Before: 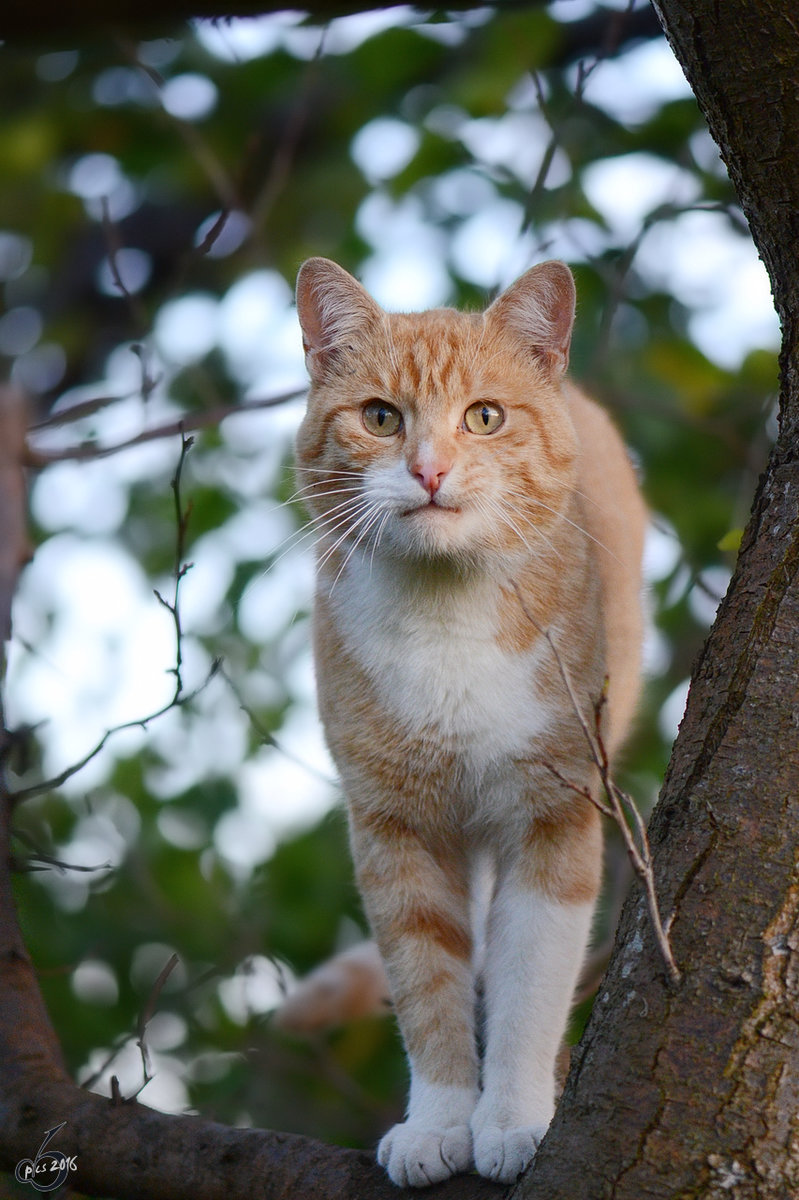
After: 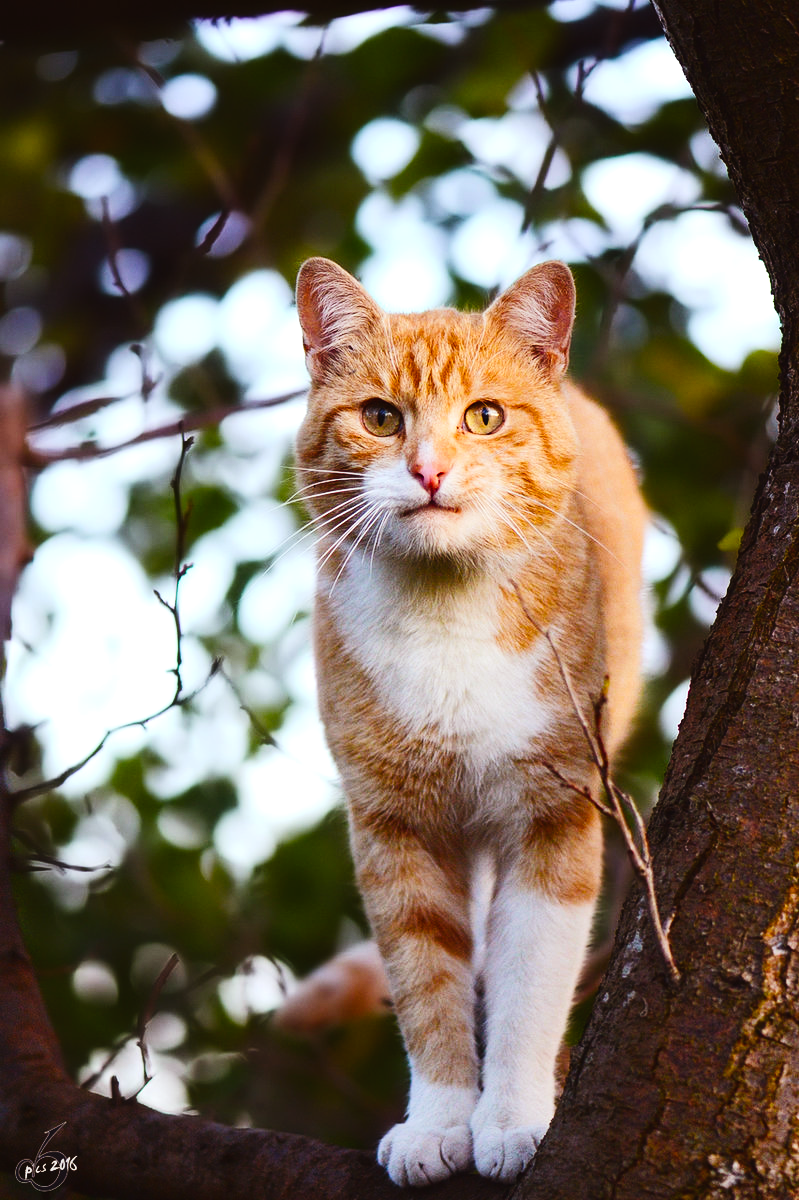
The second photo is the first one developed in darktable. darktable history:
tone curve: curves: ch0 [(0, 0.011) (0.139, 0.106) (0.295, 0.271) (0.499, 0.523) (0.739, 0.782) (0.857, 0.879) (1, 0.967)]; ch1 [(0, 0) (0.291, 0.229) (0.394, 0.365) (0.469, 0.456) (0.507, 0.504) (0.527, 0.546) (0.571, 0.614) (0.725, 0.779) (1, 1)]; ch2 [(0, 0) (0.125, 0.089) (0.35, 0.317) (0.437, 0.42) (0.502, 0.499) (0.537, 0.551) (0.613, 0.636) (1, 1)], preserve colors none
tone equalizer: -8 EV -0.737 EV, -7 EV -0.722 EV, -6 EV -0.571 EV, -5 EV -0.371 EV, -3 EV 0.365 EV, -2 EV 0.6 EV, -1 EV 0.684 EV, +0 EV 0.76 EV, edges refinement/feathering 500, mask exposure compensation -1.57 EV, preserve details no
color balance rgb: power › chroma 1.566%, power › hue 28.37°, global offset › luminance 0.281%, global offset › hue 169.65°, perceptual saturation grading › global saturation 29.987%, global vibrance 24.083%
